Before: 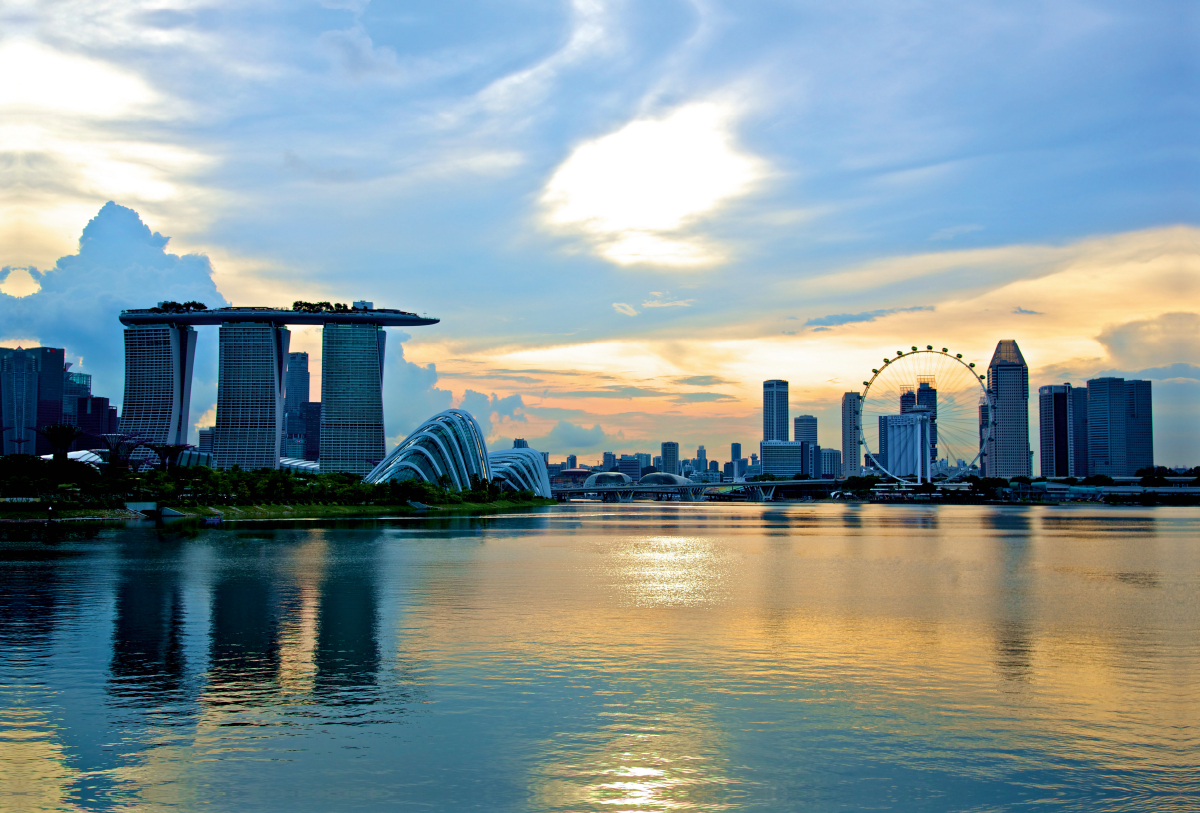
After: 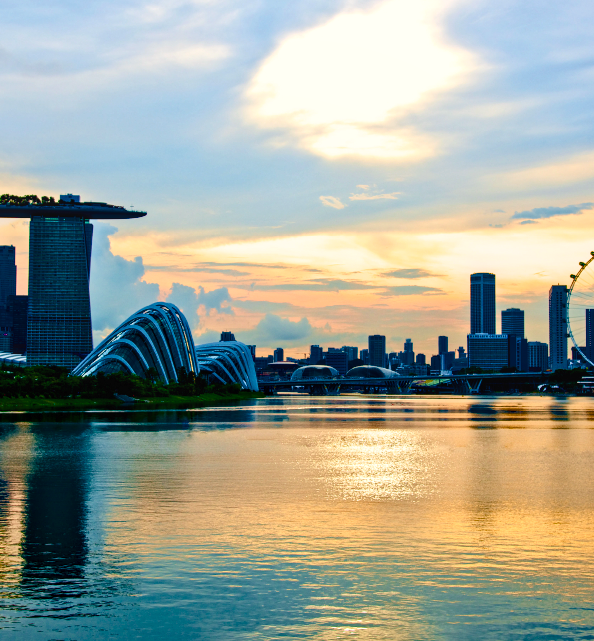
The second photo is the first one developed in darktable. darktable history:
crop and rotate: angle 0.019°, left 24.436%, top 13.165%, right 26.034%, bottom 7.846%
color balance rgb: shadows lift › chroma 2.001%, shadows lift › hue 135.05°, highlights gain › chroma 2.947%, highlights gain › hue 61.1°, perceptual saturation grading › global saturation 20%, perceptual saturation grading › highlights -25.419%, perceptual saturation grading › shadows 49.387%, global vibrance -1.33%, saturation formula JzAzBz (2021)
local contrast: on, module defaults
contrast brightness saturation: contrast 0.243, brightness 0.088
shadows and highlights: shadows 24.85, highlights -26.19
